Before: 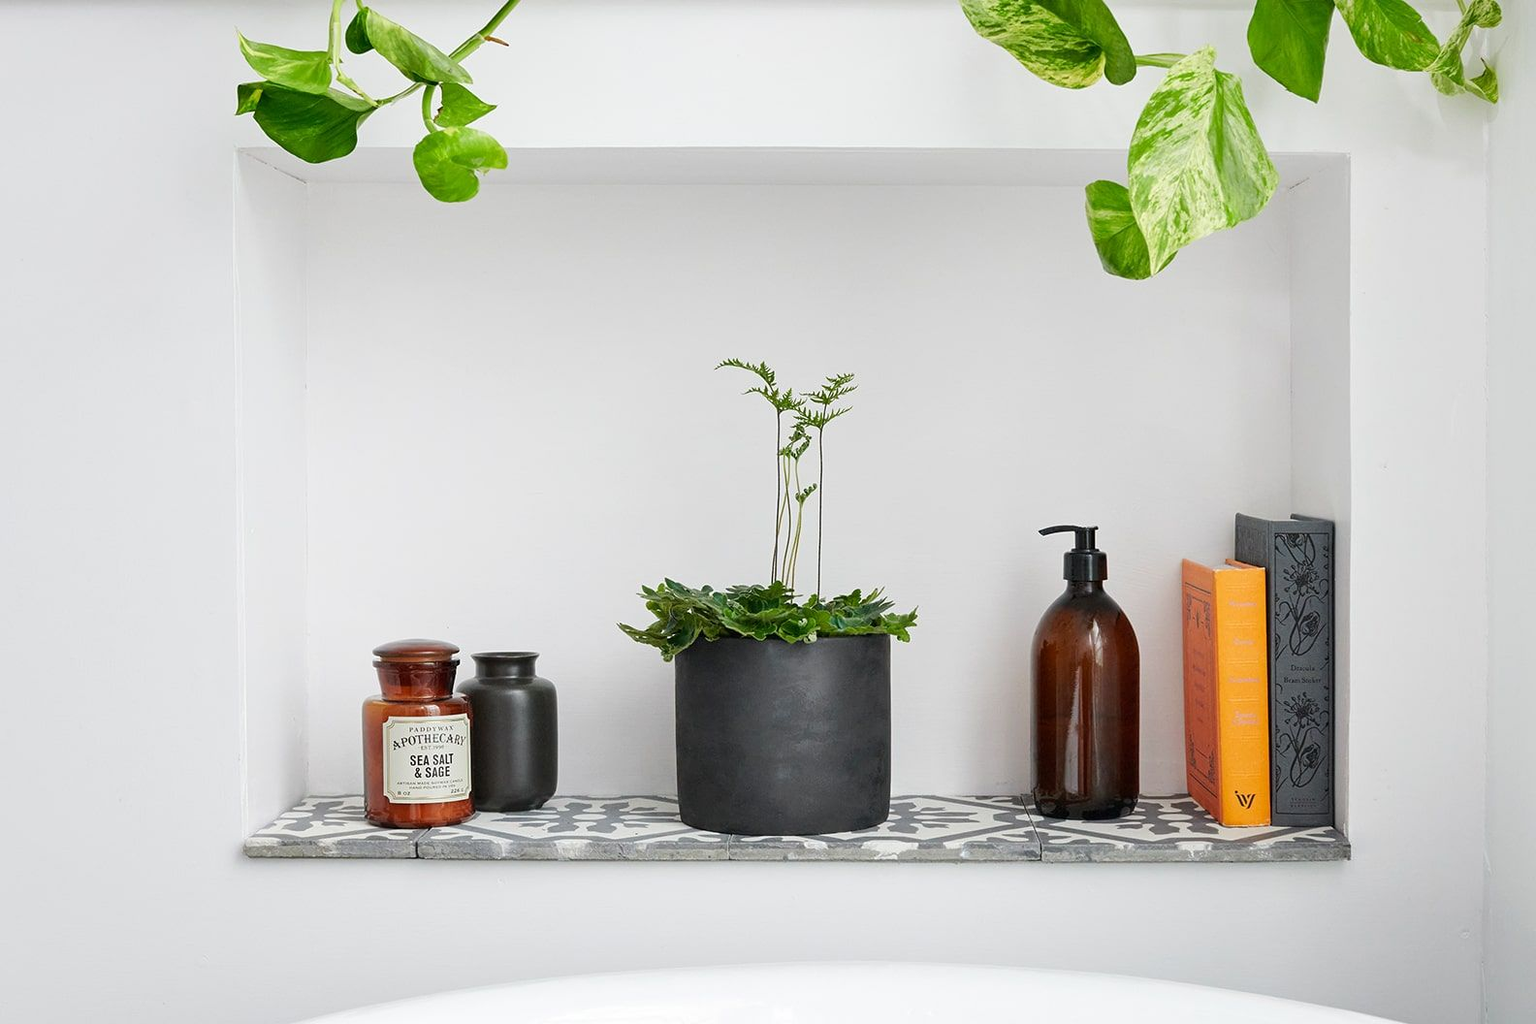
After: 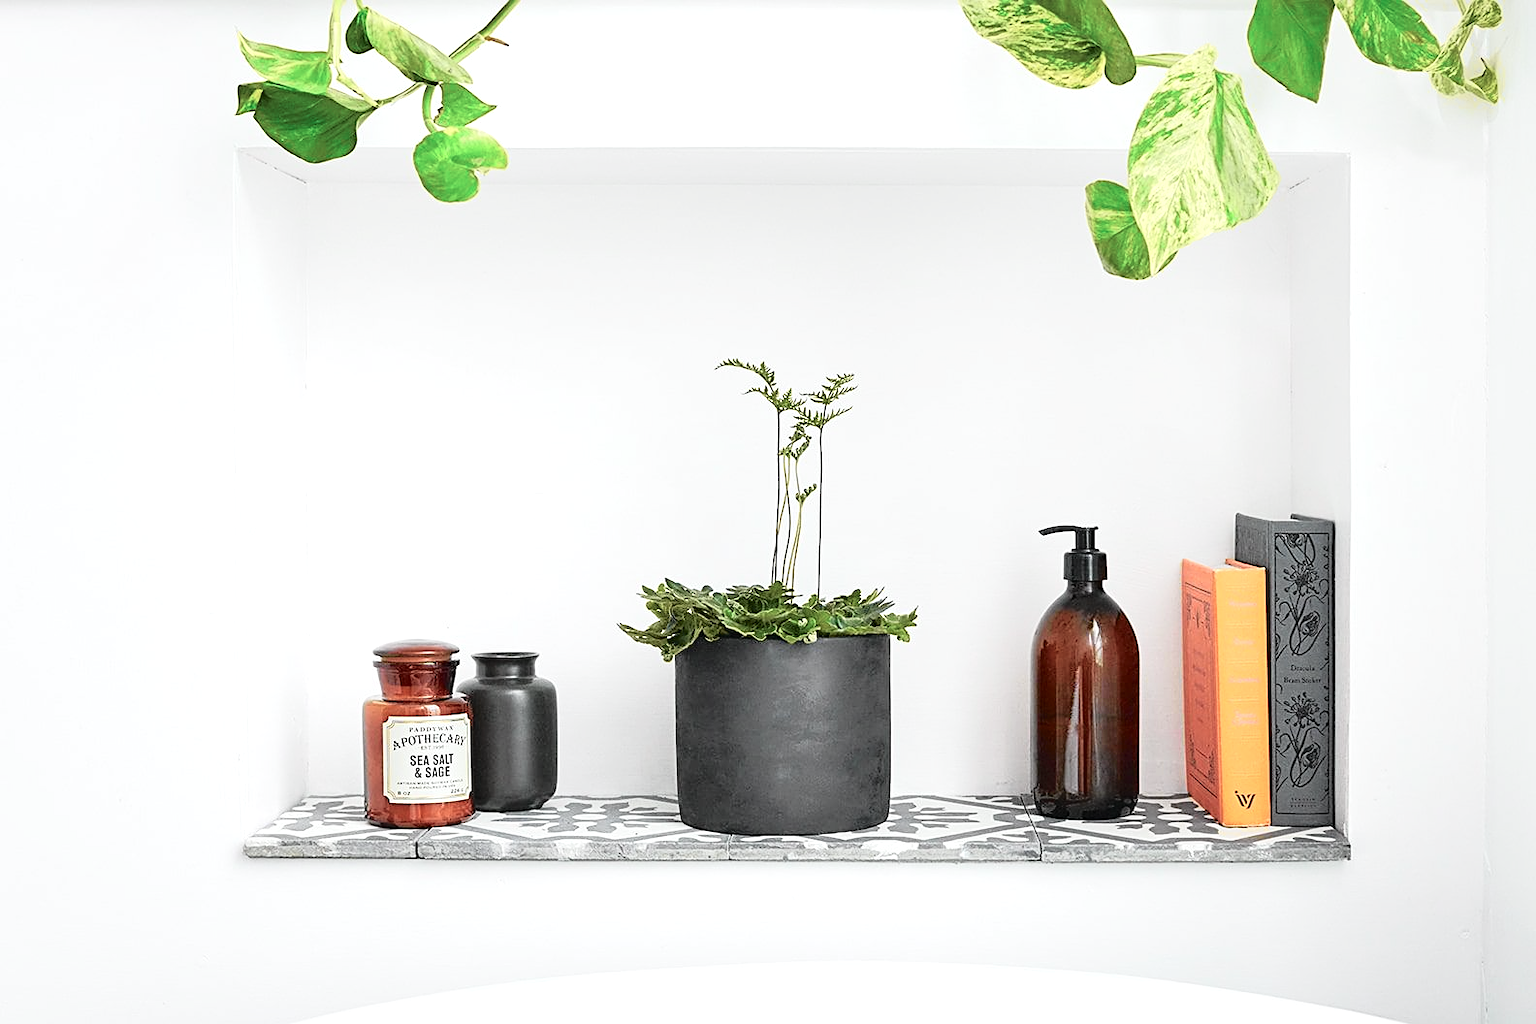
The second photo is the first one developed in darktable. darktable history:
tone curve: curves: ch0 [(0, 0.009) (0.105, 0.08) (0.195, 0.18) (0.283, 0.316) (0.384, 0.434) (0.485, 0.531) (0.638, 0.69) (0.81, 0.872) (1, 0.977)]; ch1 [(0, 0) (0.161, 0.092) (0.35, 0.33) (0.379, 0.401) (0.456, 0.469) (0.502, 0.5) (0.525, 0.514) (0.586, 0.604) (0.642, 0.645) (0.858, 0.817) (1, 0.942)]; ch2 [(0, 0) (0.371, 0.362) (0.437, 0.437) (0.48, 0.49) (0.53, 0.515) (0.56, 0.571) (0.622, 0.606) (0.881, 0.795) (1, 0.929)], color space Lab, independent channels, preserve colors none
exposure: black level correction -0.002, exposure 0.542 EV, compensate highlight preservation false
sharpen: on, module defaults
